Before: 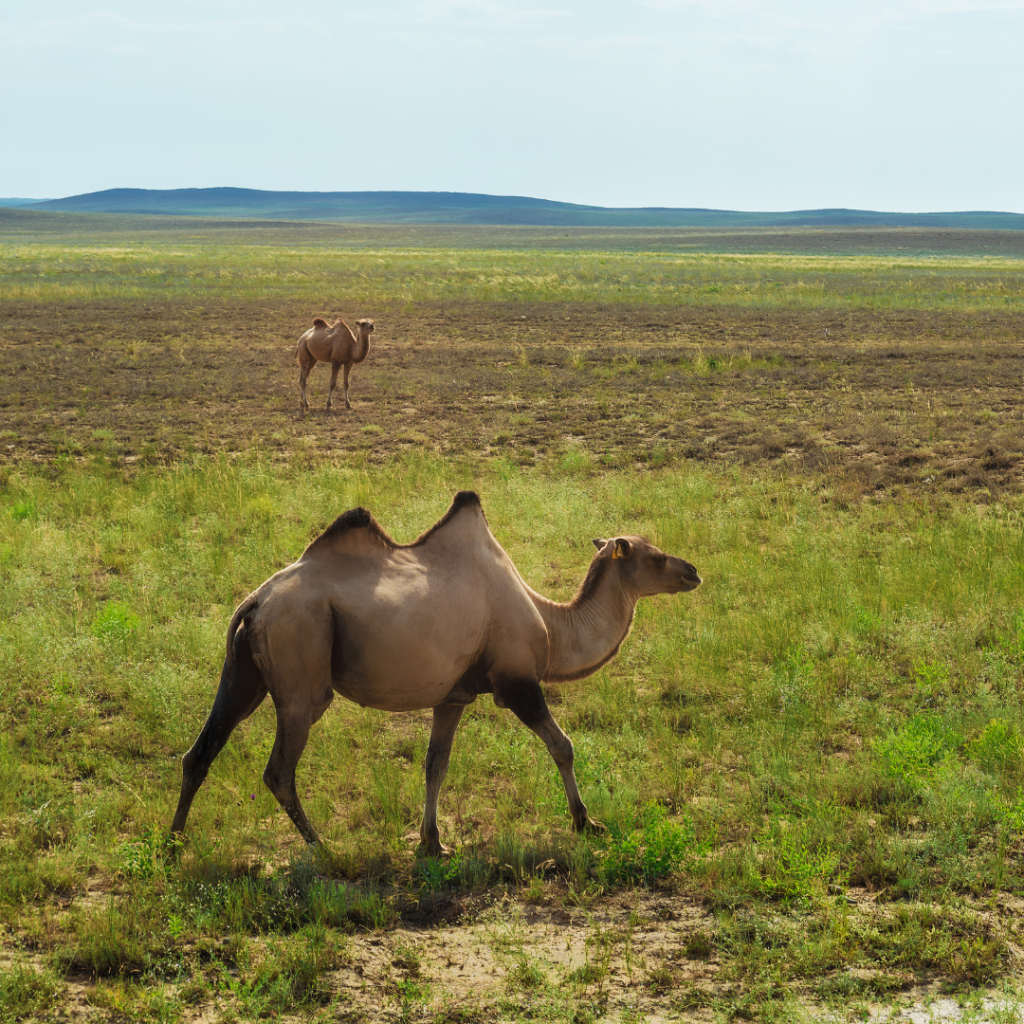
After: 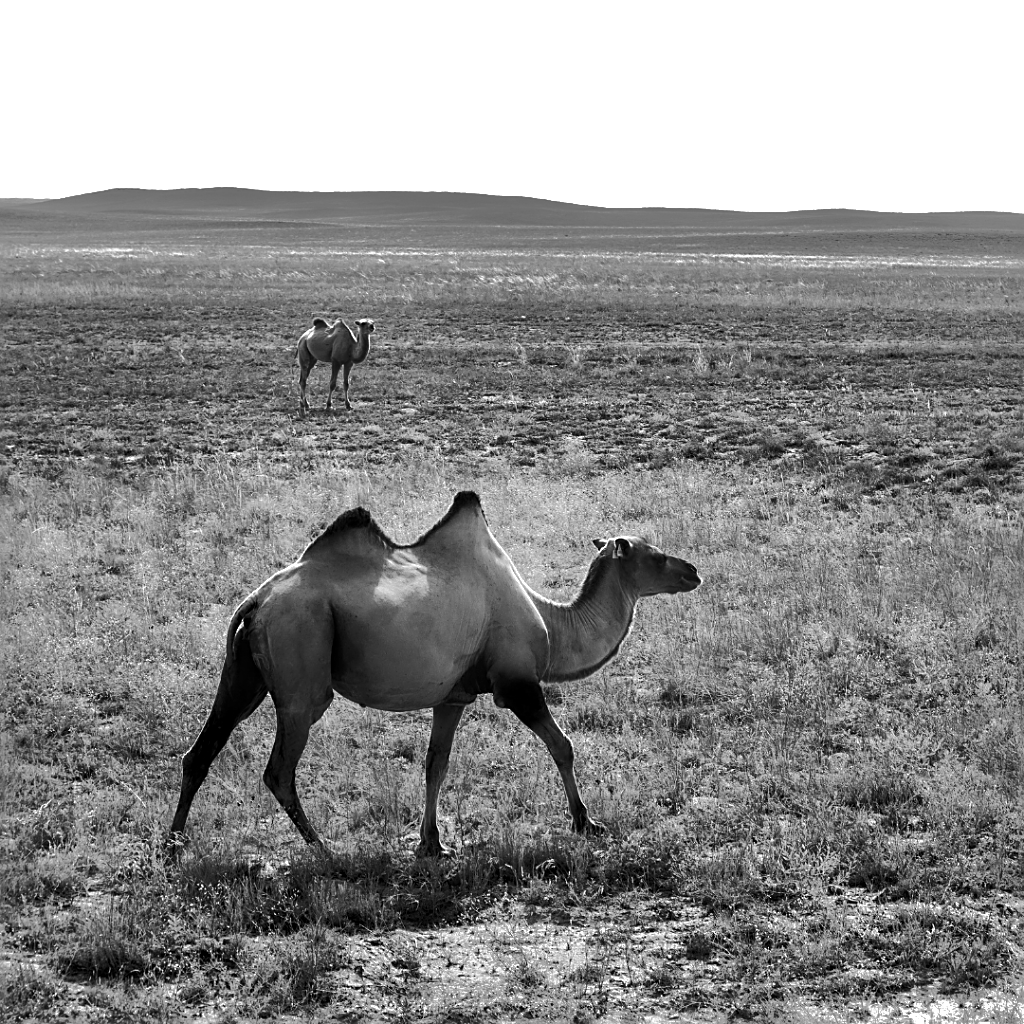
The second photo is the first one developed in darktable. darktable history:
local contrast: mode bilateral grid, contrast 20, coarseness 100, detail 150%, midtone range 0.2
shadows and highlights: shadows 25, highlights -70
sharpen: on, module defaults
tone equalizer: -8 EV -0.75 EV, -7 EV -0.7 EV, -6 EV -0.6 EV, -5 EV -0.4 EV, -3 EV 0.4 EV, -2 EV 0.6 EV, -1 EV 0.7 EV, +0 EV 0.75 EV, edges refinement/feathering 500, mask exposure compensation -1.57 EV, preserve details no
exposure: compensate highlight preservation false
monochrome: a -4.13, b 5.16, size 1
